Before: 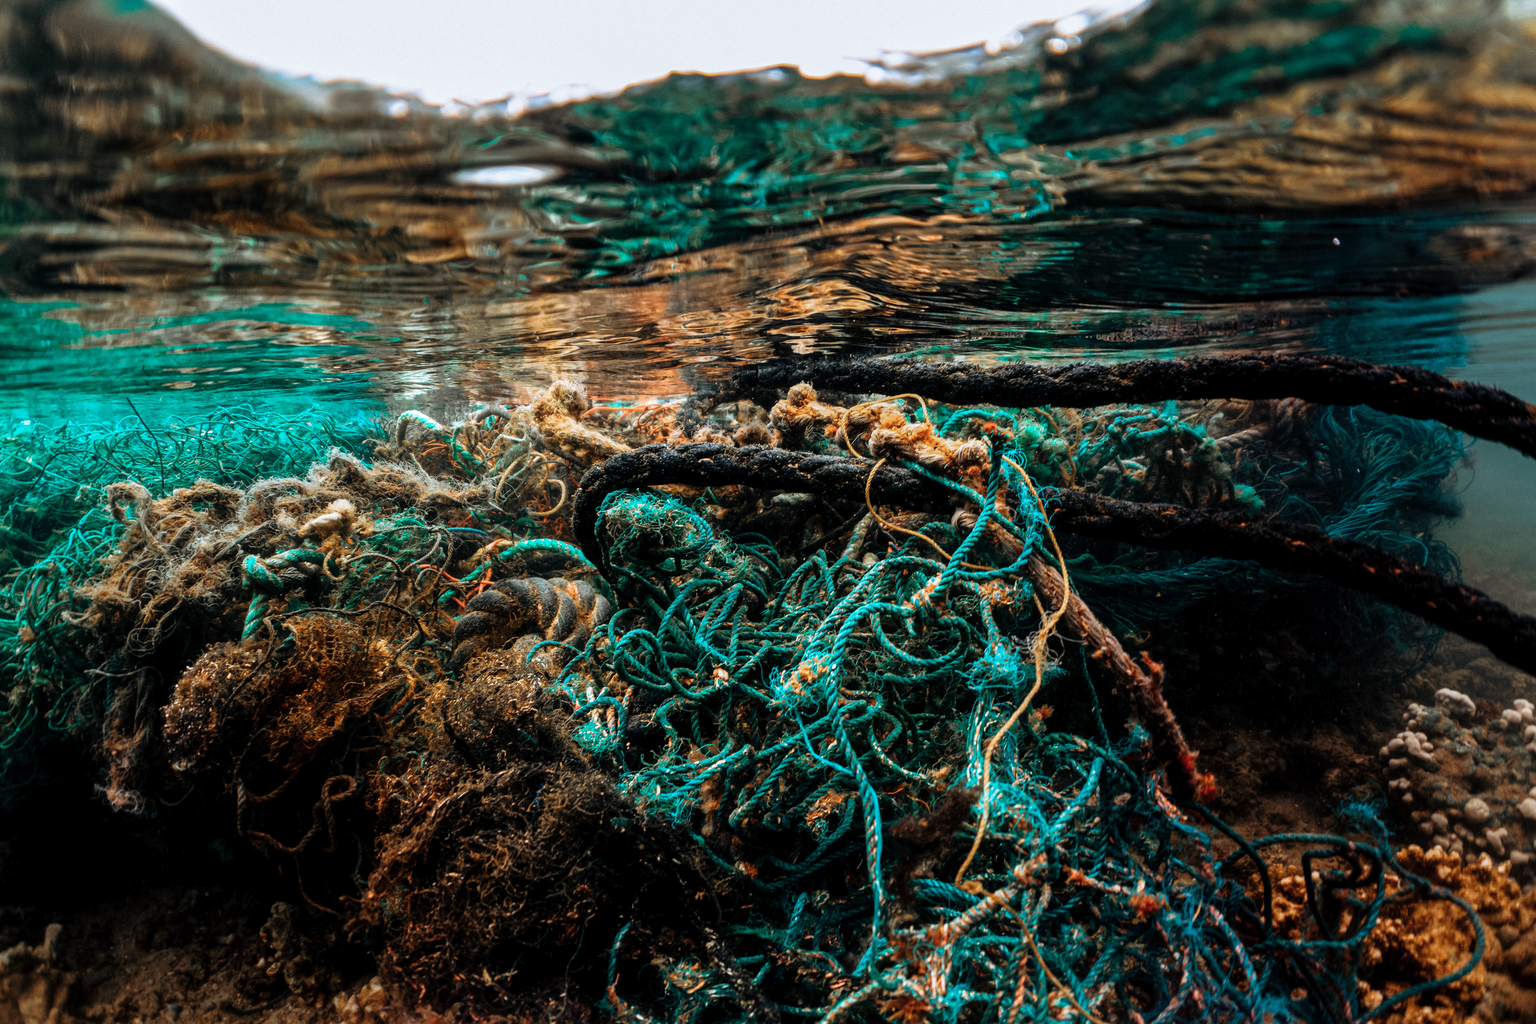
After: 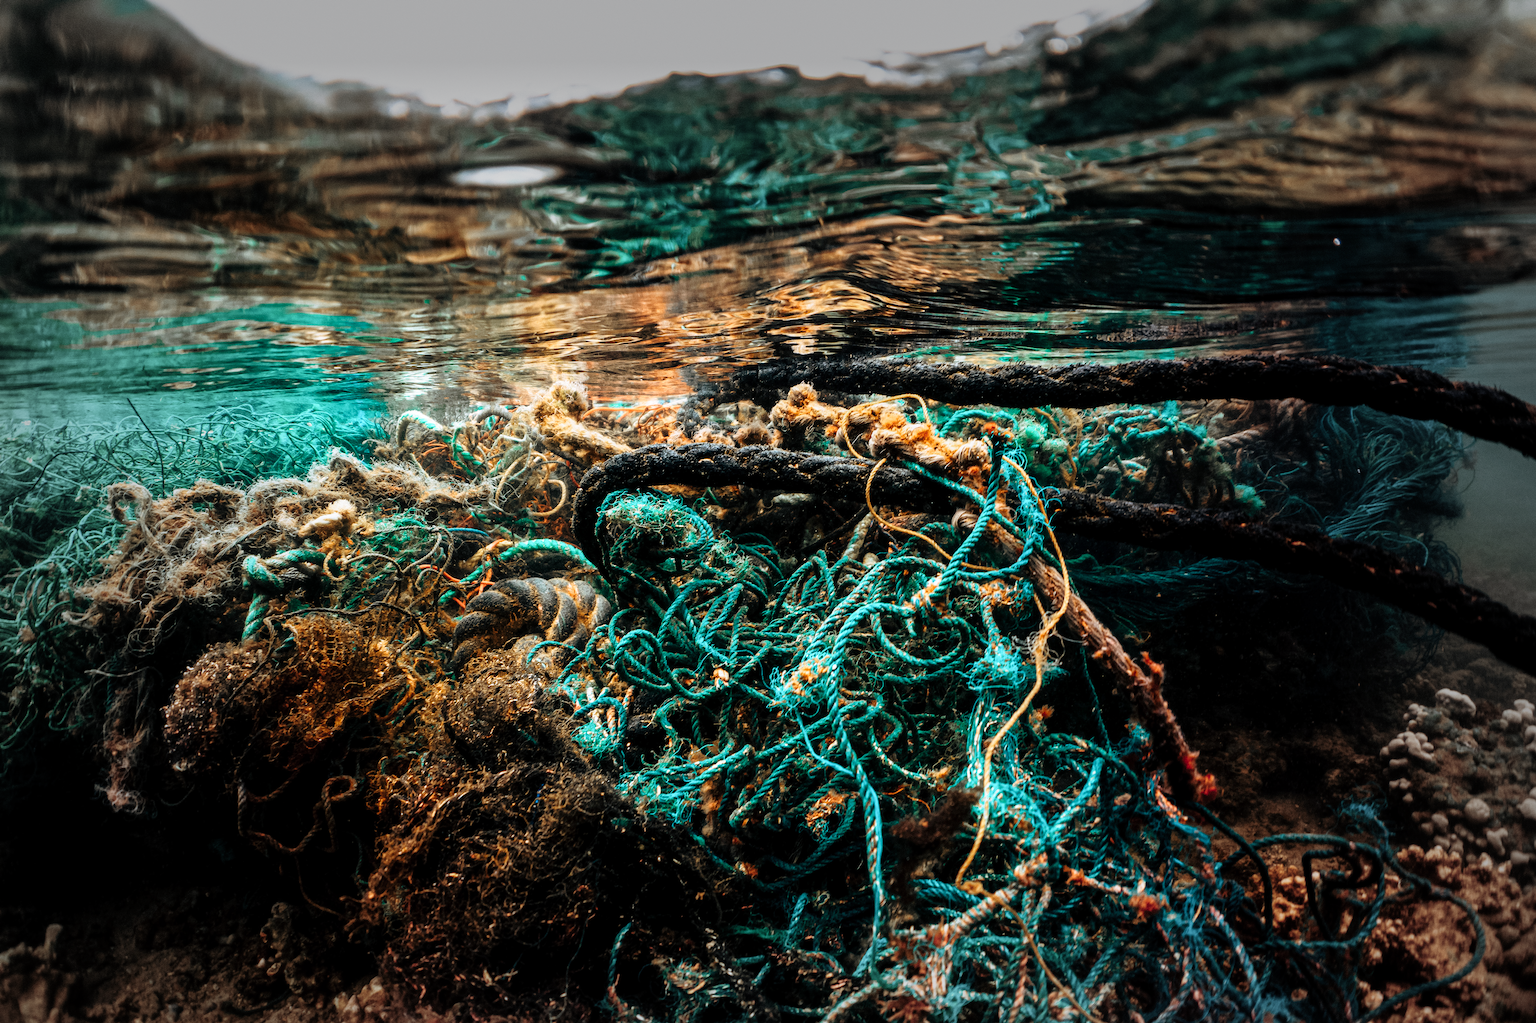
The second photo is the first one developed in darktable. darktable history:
vignetting: fall-off start 52.58%, brightness -0.575, center (-0.035, 0.145), automatic ratio true, width/height ratio 1.316, shape 0.211
tone curve: curves: ch0 [(0, 0) (0.051, 0.047) (0.102, 0.099) (0.258, 0.29) (0.442, 0.527) (0.695, 0.804) (0.88, 0.952) (1, 1)]; ch1 [(0, 0) (0.339, 0.298) (0.402, 0.363) (0.444, 0.415) (0.485, 0.469) (0.494, 0.493) (0.504, 0.501) (0.525, 0.534) (0.555, 0.593) (0.594, 0.648) (1, 1)]; ch2 [(0, 0) (0.48, 0.48) (0.504, 0.5) (0.535, 0.557) (0.581, 0.623) (0.649, 0.683) (0.824, 0.815) (1, 1)], preserve colors none
